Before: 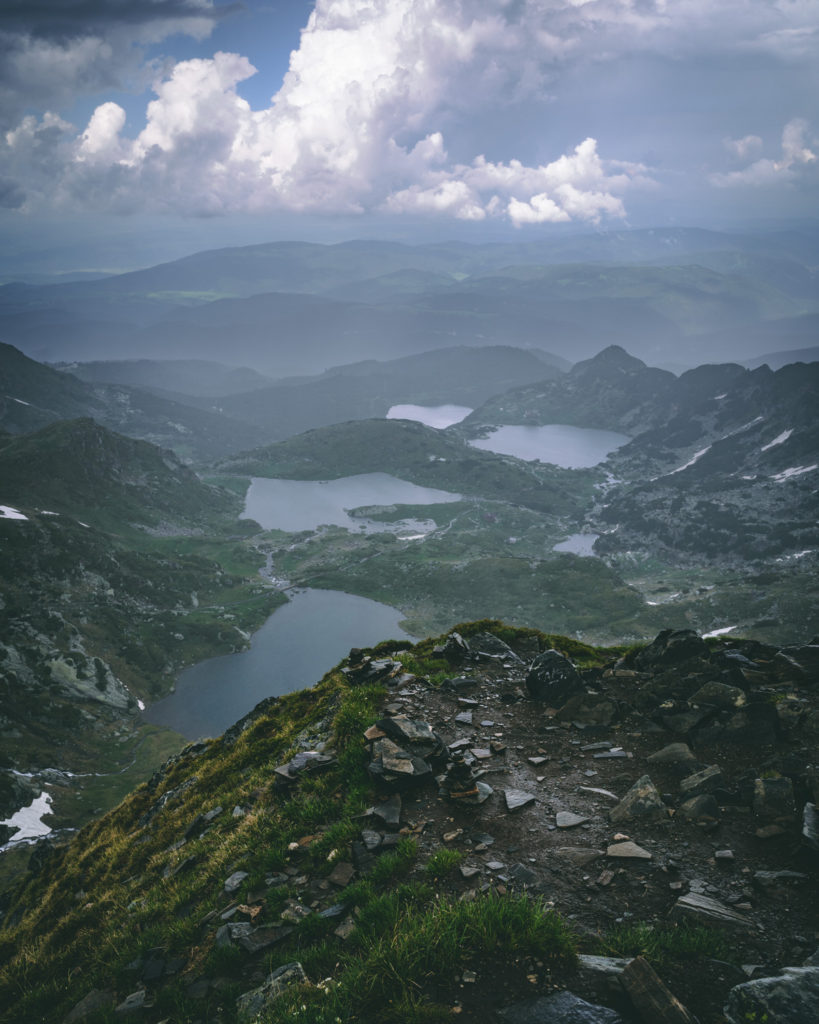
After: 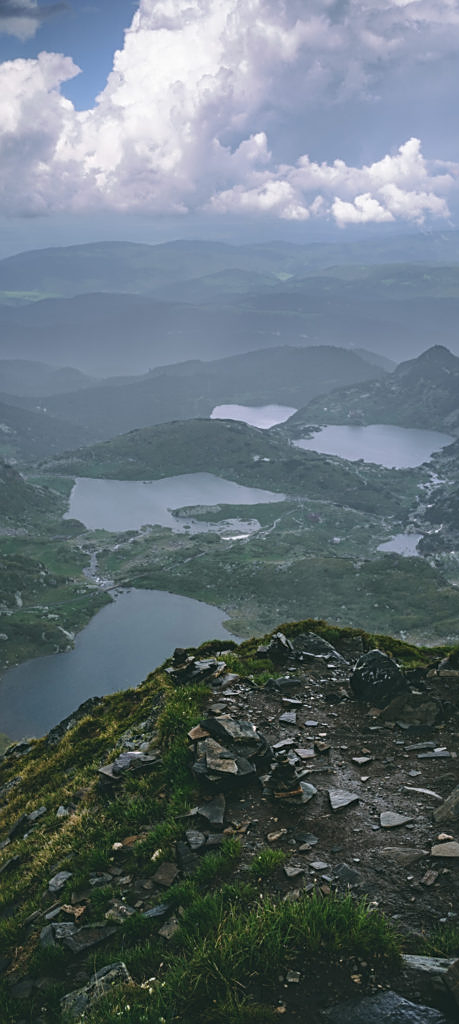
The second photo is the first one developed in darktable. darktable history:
crop: left 21.585%, right 22.271%
sharpen: on, module defaults
